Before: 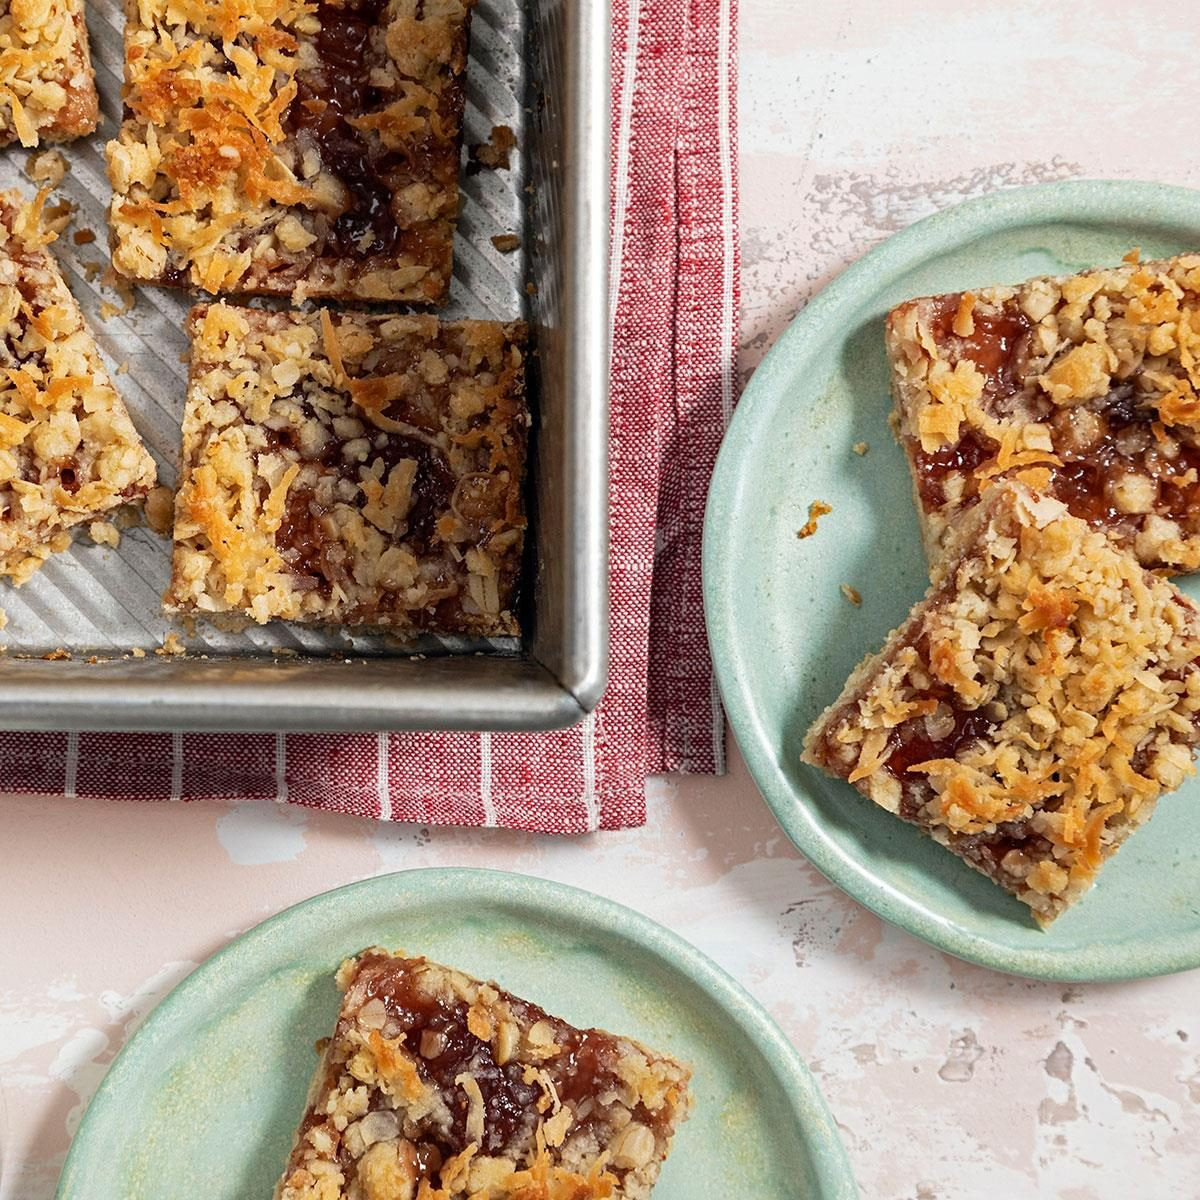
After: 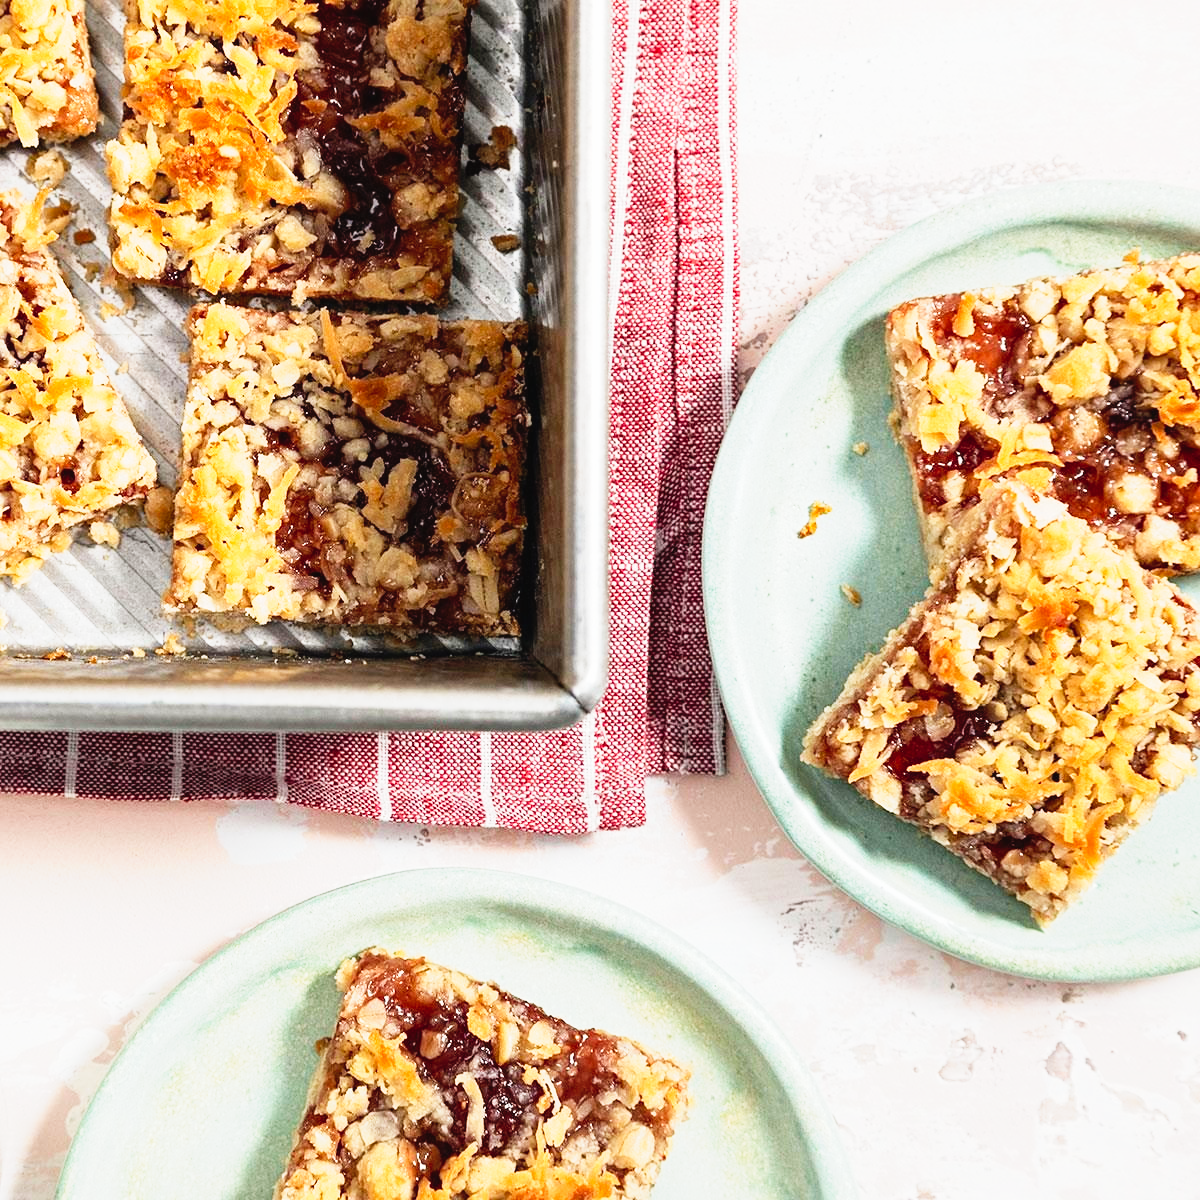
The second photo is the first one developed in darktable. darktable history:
exposure: black level correction 0, exposure 0.5 EV, compensate highlight preservation false
tone curve: curves: ch0 [(0, 0.023) (0.113, 0.084) (0.285, 0.301) (0.673, 0.796) (0.845, 0.932) (0.994, 0.971)]; ch1 [(0, 0) (0.456, 0.437) (0.498, 0.5) (0.57, 0.559) (0.631, 0.639) (1, 1)]; ch2 [(0, 0) (0.417, 0.44) (0.46, 0.453) (0.502, 0.507) (0.55, 0.57) (0.67, 0.712) (1, 1)], preserve colors none
